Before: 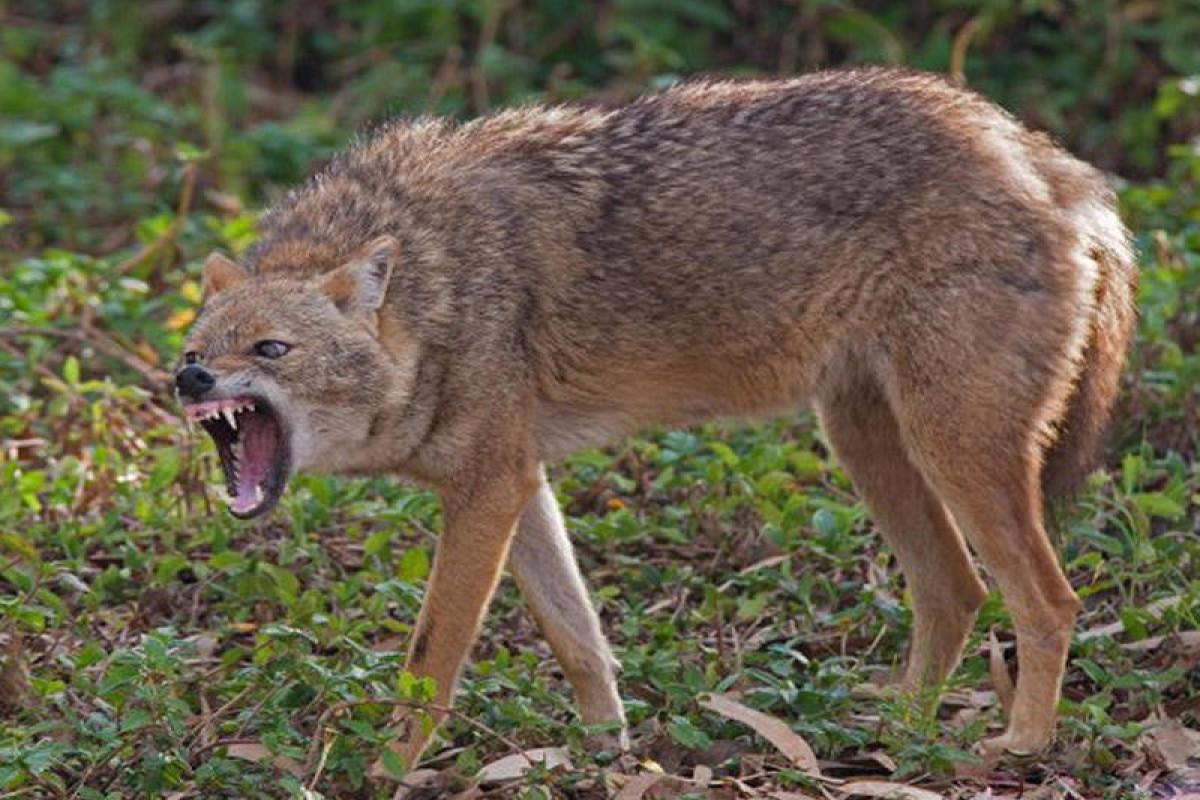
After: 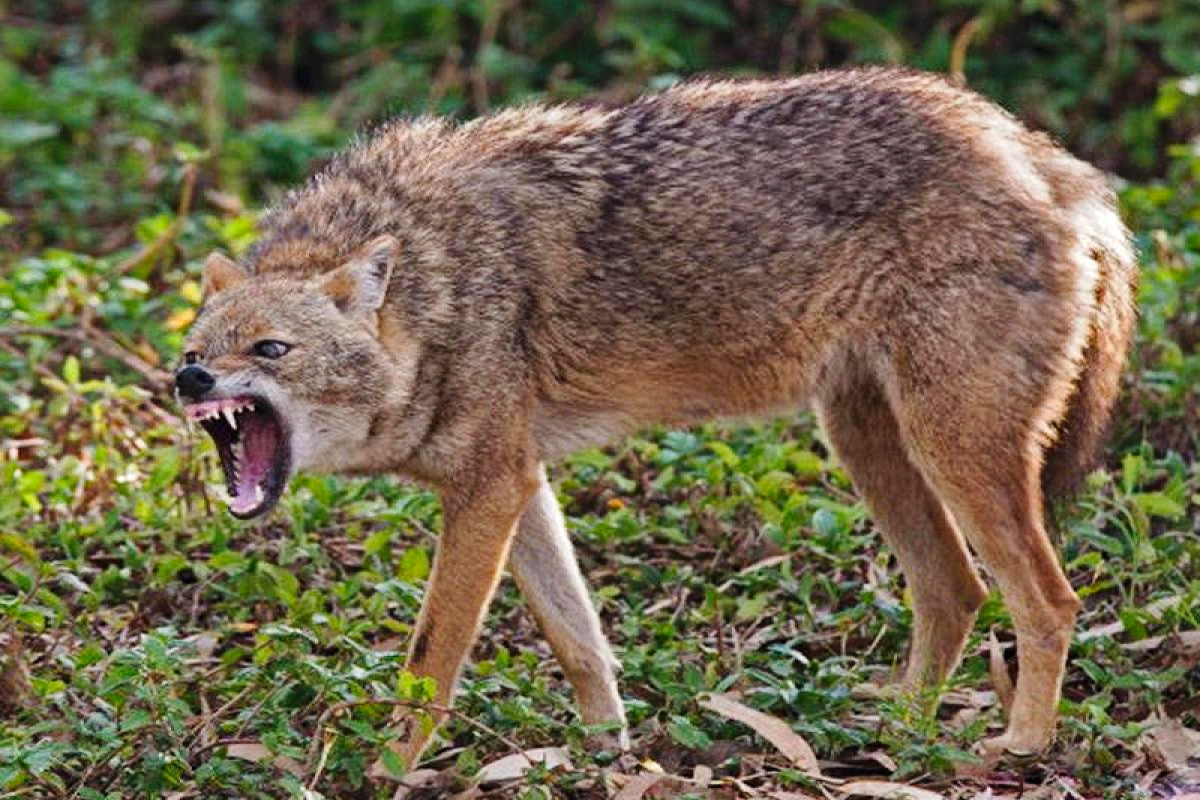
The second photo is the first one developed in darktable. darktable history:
tone curve: curves: ch0 [(0, 0) (0.003, 0.008) (0.011, 0.017) (0.025, 0.027) (0.044, 0.043) (0.069, 0.059) (0.1, 0.086) (0.136, 0.112) (0.177, 0.152) (0.224, 0.203) (0.277, 0.277) (0.335, 0.346) (0.399, 0.439) (0.468, 0.527) (0.543, 0.613) (0.623, 0.693) (0.709, 0.787) (0.801, 0.863) (0.898, 0.927) (1, 1)], preserve colors none
local contrast: mode bilateral grid, contrast 20, coarseness 50, detail 132%, midtone range 0.2
